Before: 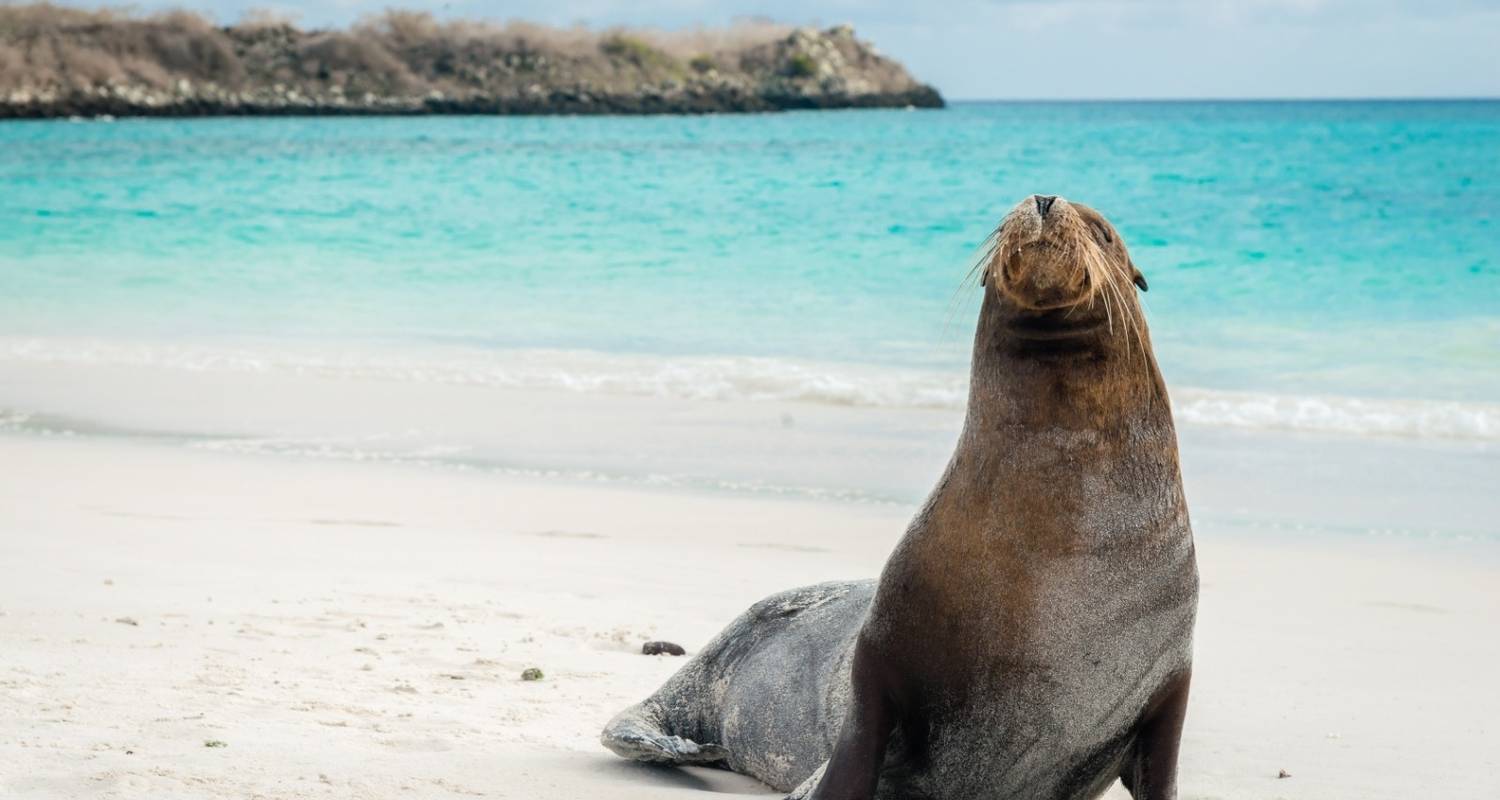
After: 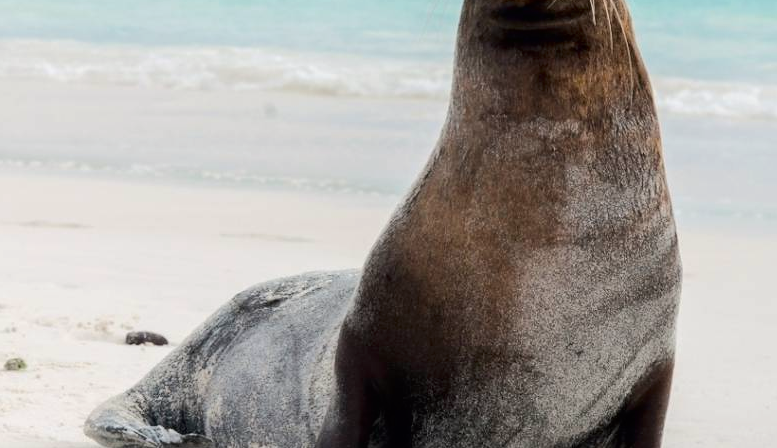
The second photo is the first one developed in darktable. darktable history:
tone curve: curves: ch0 [(0, 0) (0.052, 0.018) (0.236, 0.207) (0.41, 0.417) (0.485, 0.518) (0.54, 0.584) (0.625, 0.666) (0.845, 0.828) (0.994, 0.964)]; ch1 [(0, 0.055) (0.15, 0.117) (0.317, 0.34) (0.382, 0.408) (0.434, 0.441) (0.472, 0.479) (0.498, 0.501) (0.557, 0.558) (0.616, 0.59) (0.739, 0.7) (0.873, 0.857) (1, 0.928)]; ch2 [(0, 0) (0.352, 0.403) (0.447, 0.466) (0.482, 0.482) (0.528, 0.526) (0.586, 0.577) (0.618, 0.621) (0.785, 0.747) (1, 1)], color space Lab, independent channels, preserve colors none
crop: left 34.479%, top 38.822%, right 13.718%, bottom 5.172%
